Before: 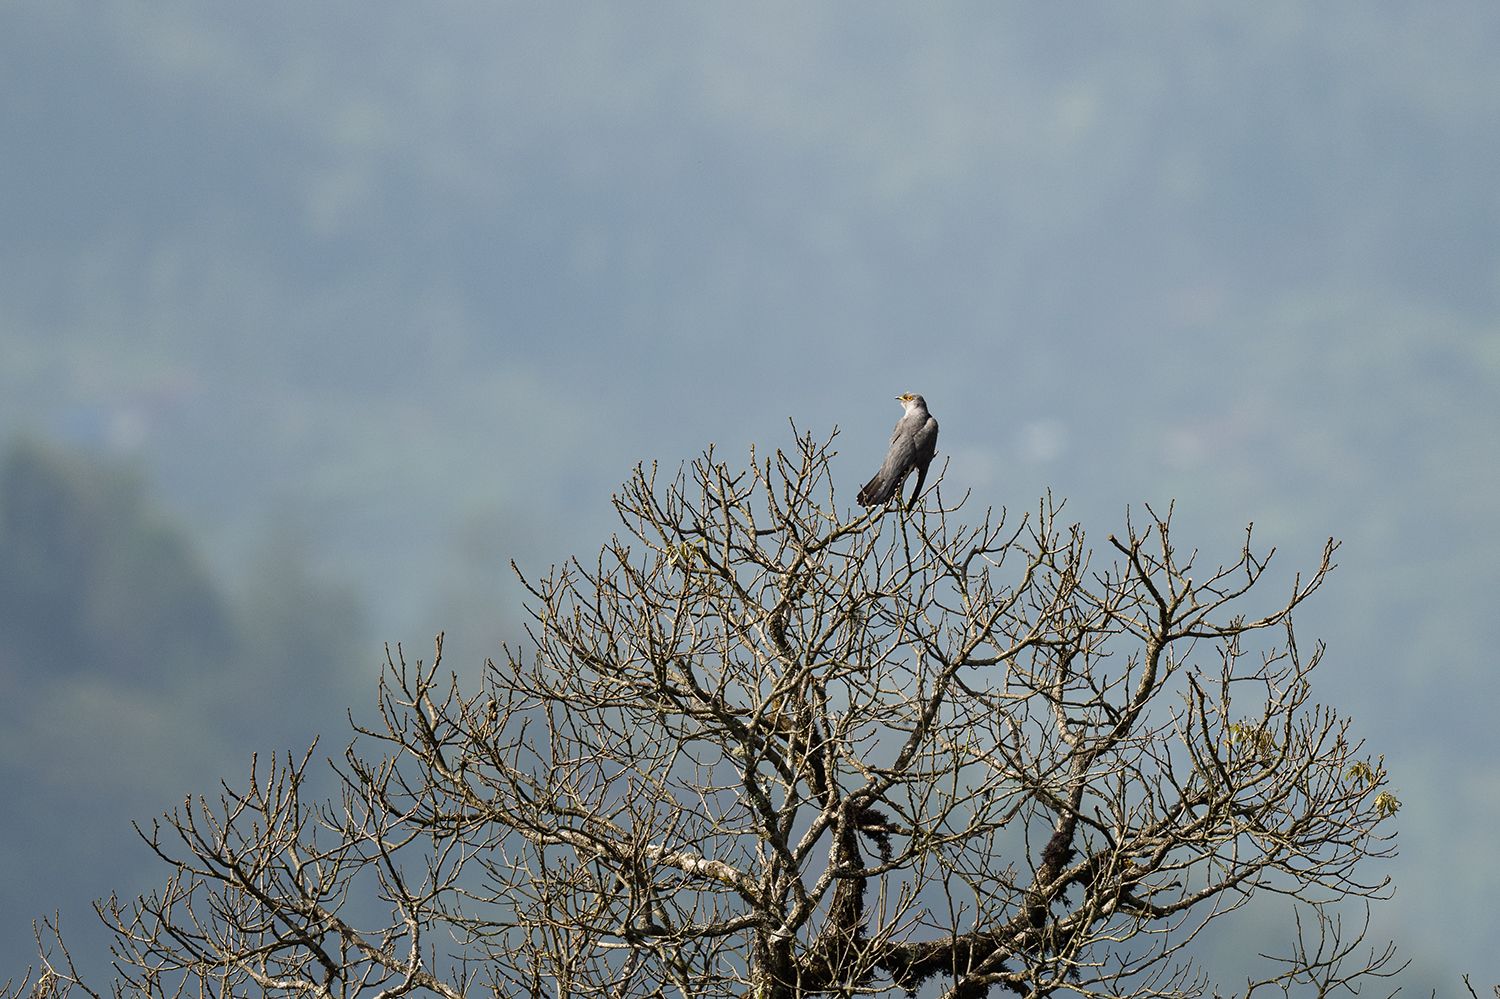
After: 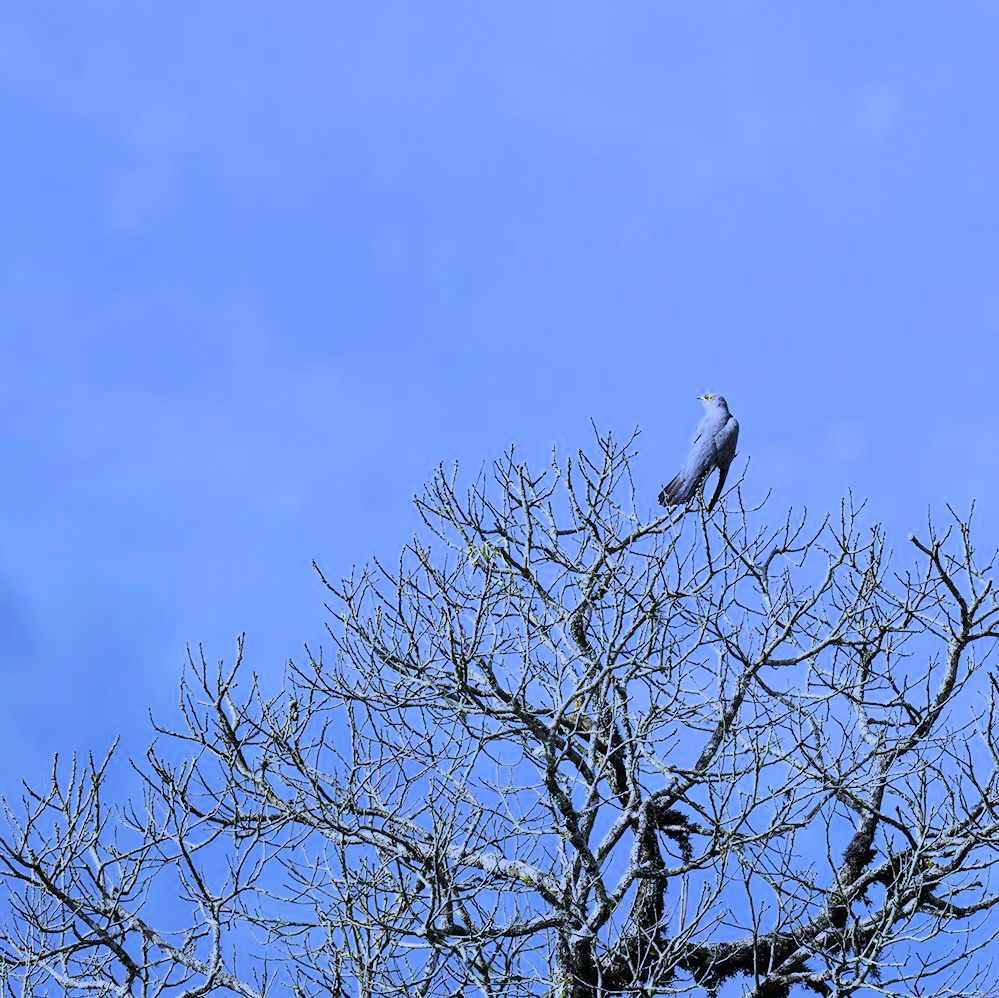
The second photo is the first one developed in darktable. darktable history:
filmic rgb: black relative exposure -7.65 EV, white relative exposure 4.56 EV, hardness 3.61, color science v6 (2022)
crop and rotate: left 13.342%, right 19.991%
exposure: black level correction 0, exposure 1.4 EV, compensate highlight preservation false
white balance: red 0.766, blue 1.537
